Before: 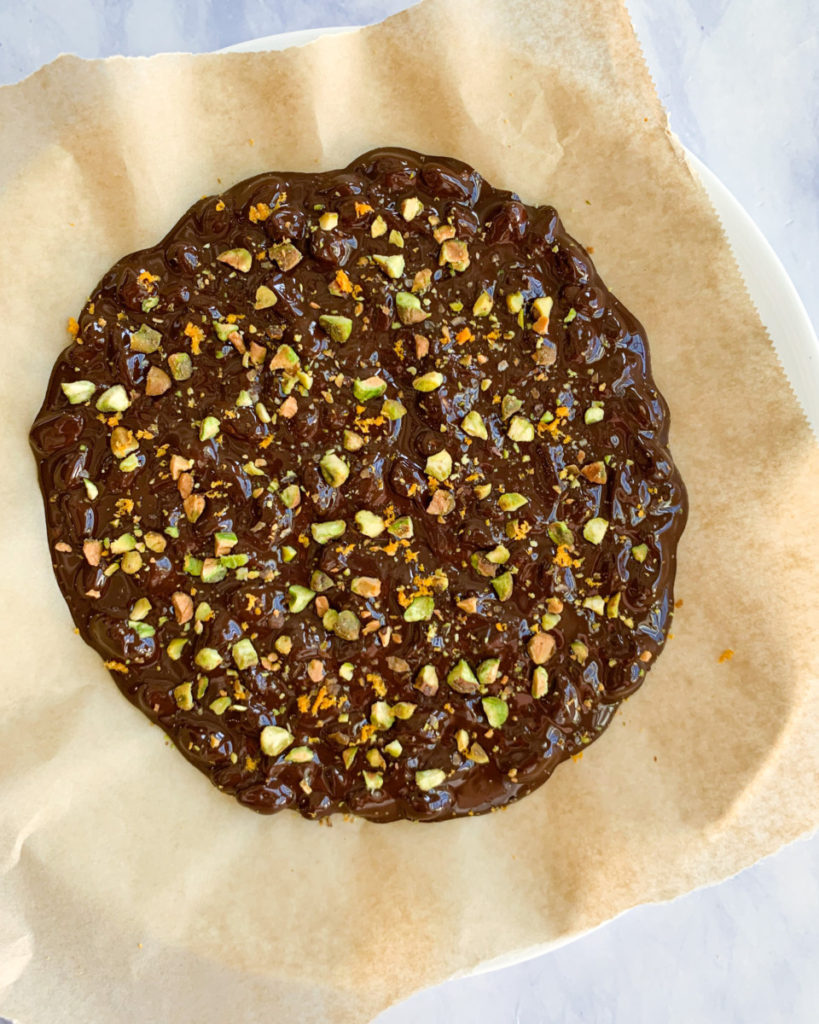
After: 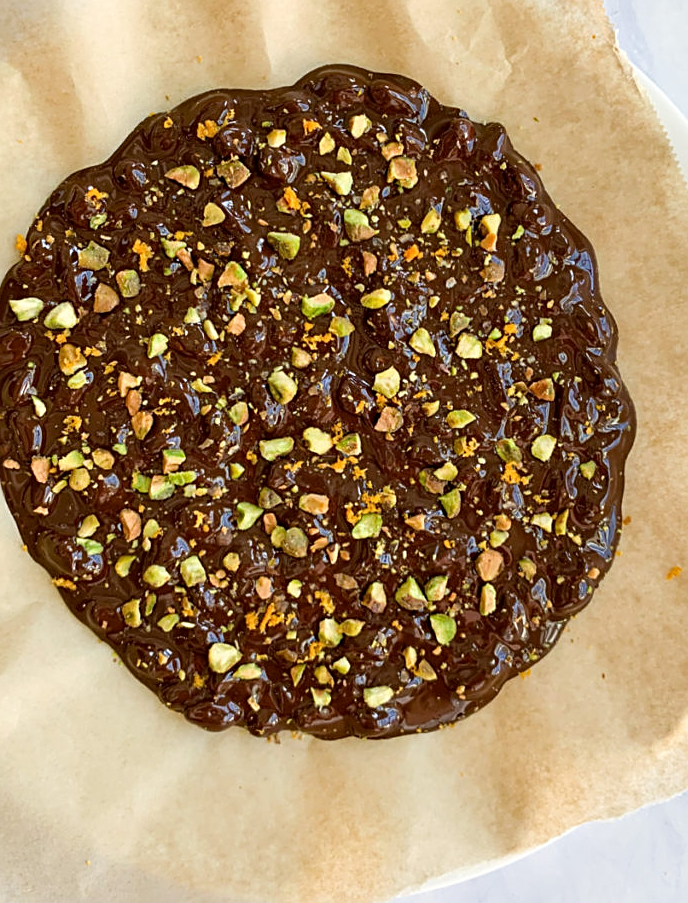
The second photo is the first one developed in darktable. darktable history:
sharpen: on, module defaults
exposure: black level correction 0.001, compensate highlight preservation false
crop: left 6.446%, top 8.188%, right 9.538%, bottom 3.548%
